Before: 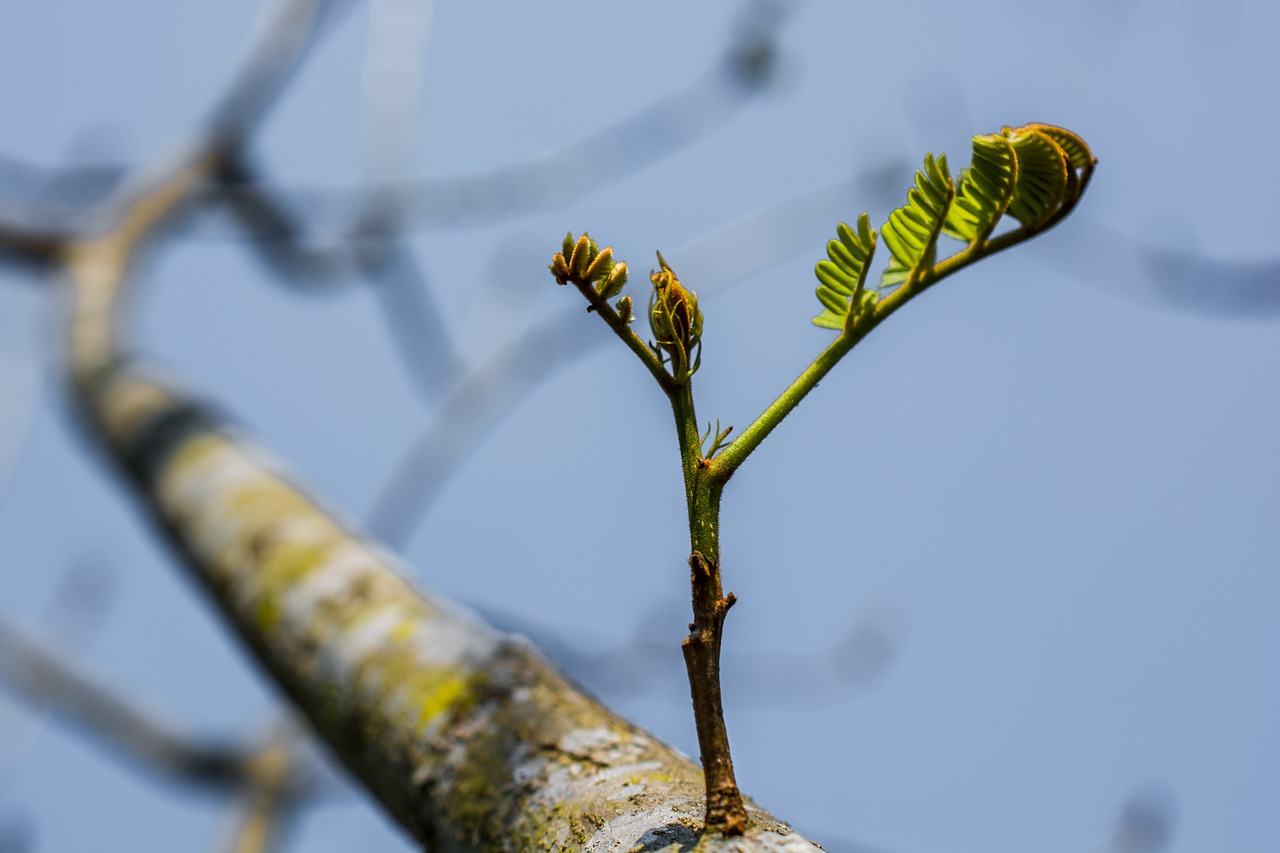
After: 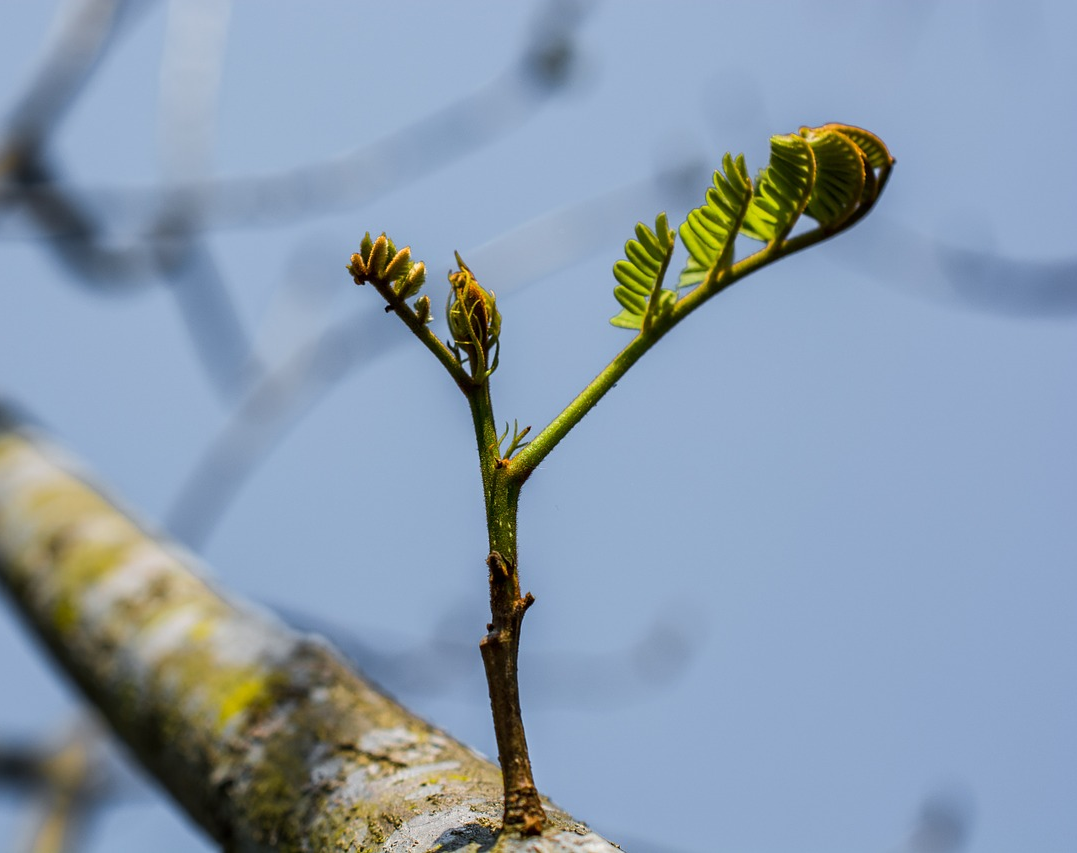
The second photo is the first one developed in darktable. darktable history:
crop: left 15.822%
